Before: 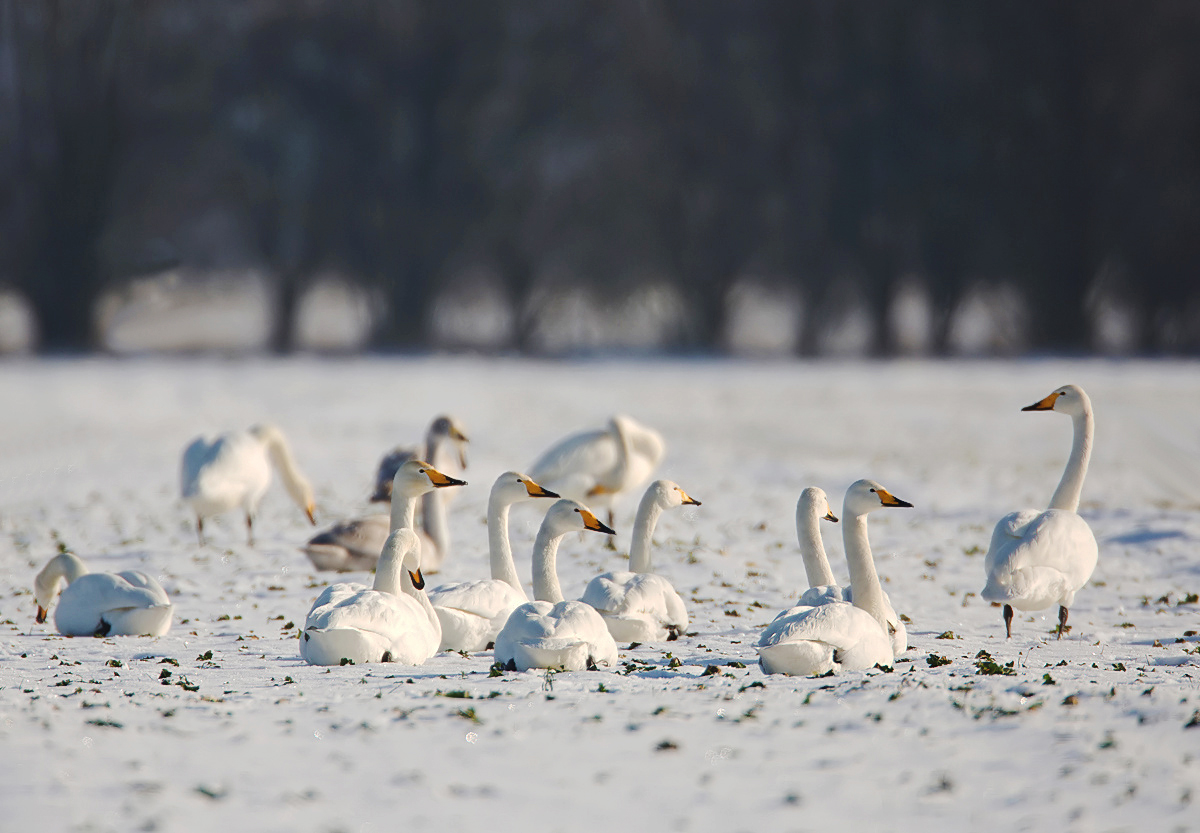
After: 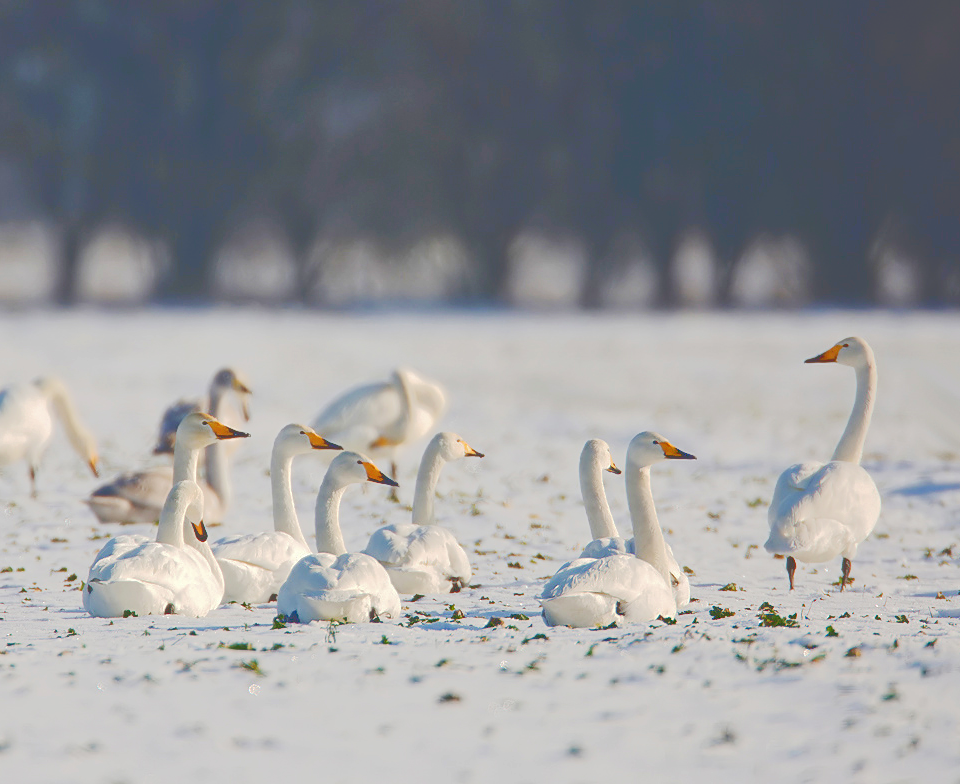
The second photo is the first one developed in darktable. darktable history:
tone curve: curves: ch0 [(0, 0) (0.003, 0.278) (0.011, 0.282) (0.025, 0.282) (0.044, 0.29) (0.069, 0.295) (0.1, 0.306) (0.136, 0.316) (0.177, 0.33) (0.224, 0.358) (0.277, 0.403) (0.335, 0.451) (0.399, 0.505) (0.468, 0.558) (0.543, 0.611) (0.623, 0.679) (0.709, 0.751) (0.801, 0.815) (0.898, 0.863) (1, 1)], color space Lab, linked channels, preserve colors none
crop and rotate: left 18.097%, top 5.877%, right 1.85%
